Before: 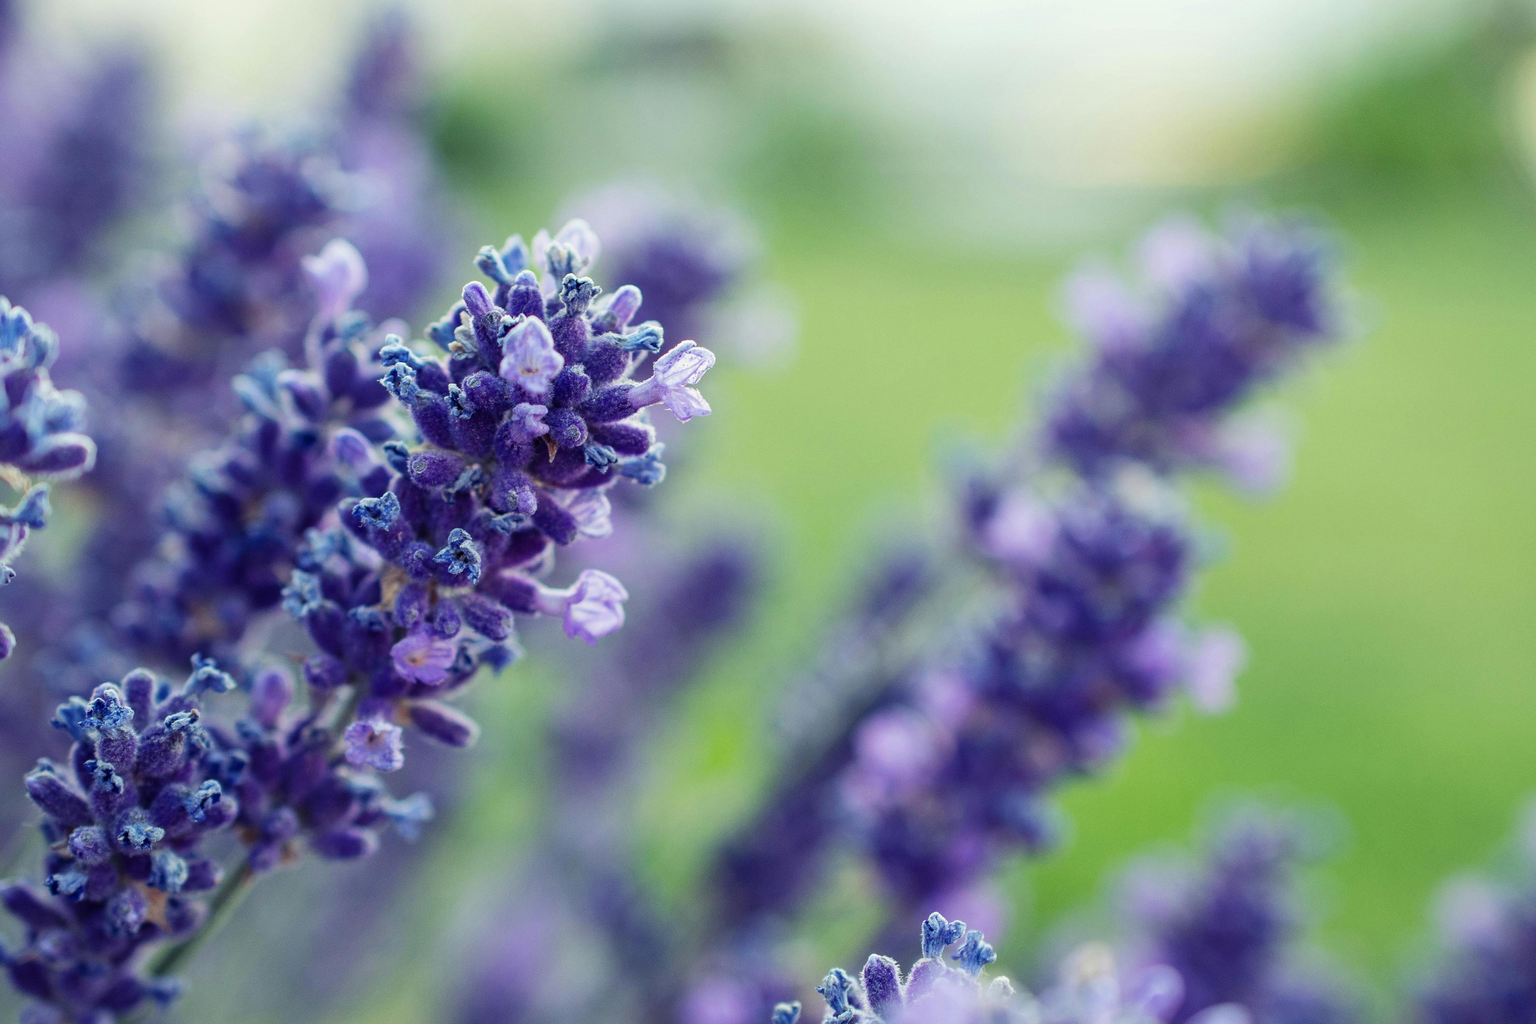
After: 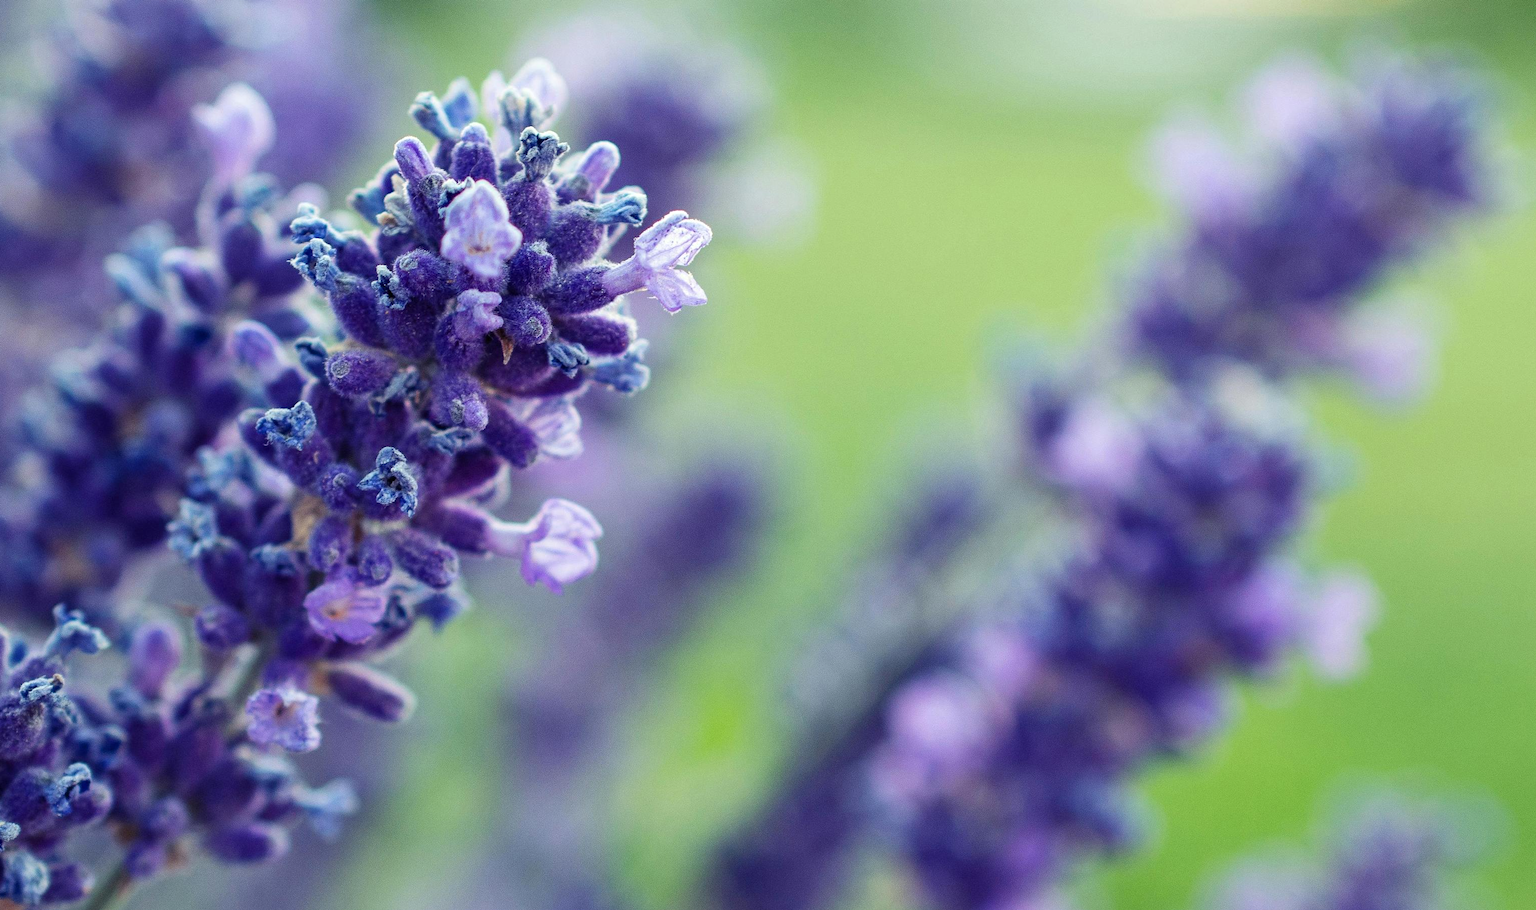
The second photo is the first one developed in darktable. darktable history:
exposure: exposure 0.127 EV, compensate exposure bias true, compensate highlight preservation false
crop: left 9.689%, top 16.891%, right 10.645%, bottom 12.324%
